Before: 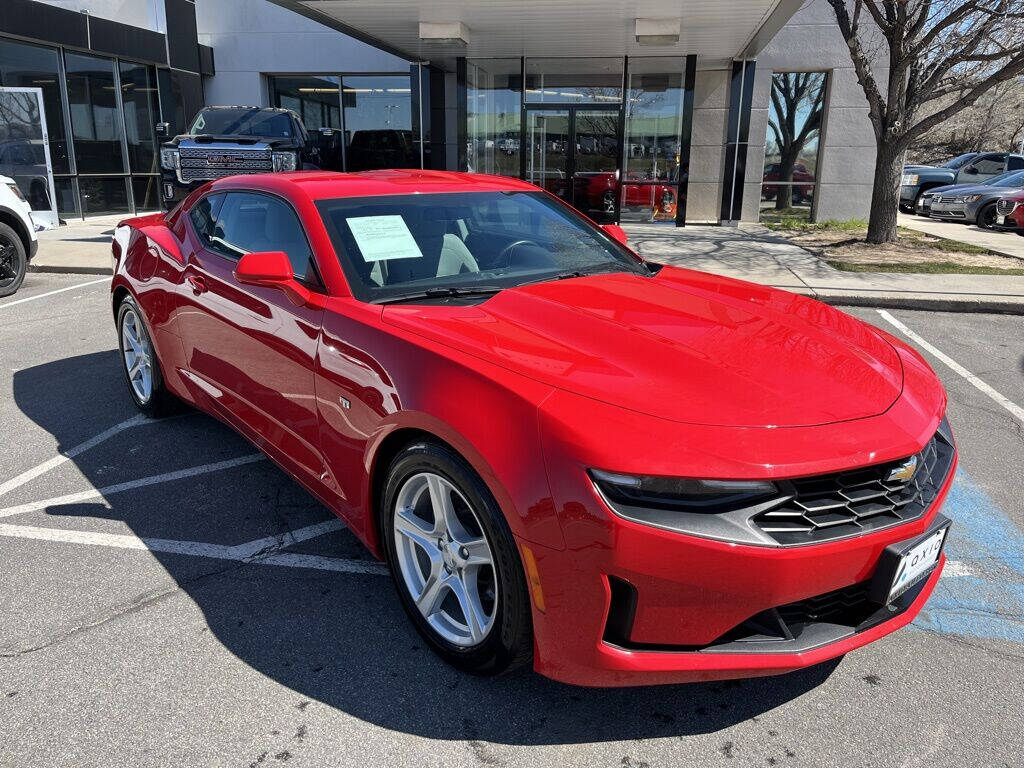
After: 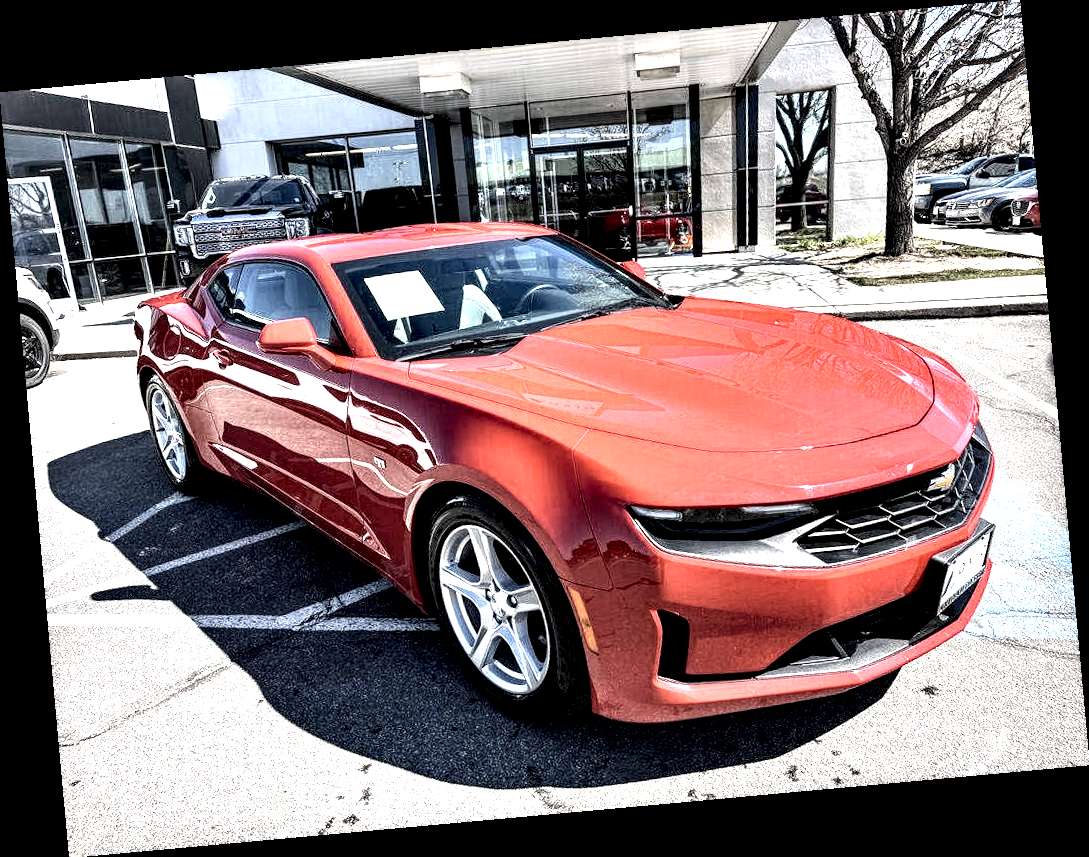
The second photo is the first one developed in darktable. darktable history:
exposure: black level correction 0, exposure 1.45 EV, compensate exposure bias true, compensate highlight preservation false
local contrast: shadows 185%, detail 225%
contrast brightness saturation: contrast 0.1, saturation -0.3
rotate and perspective: rotation -5.2°, automatic cropping off
